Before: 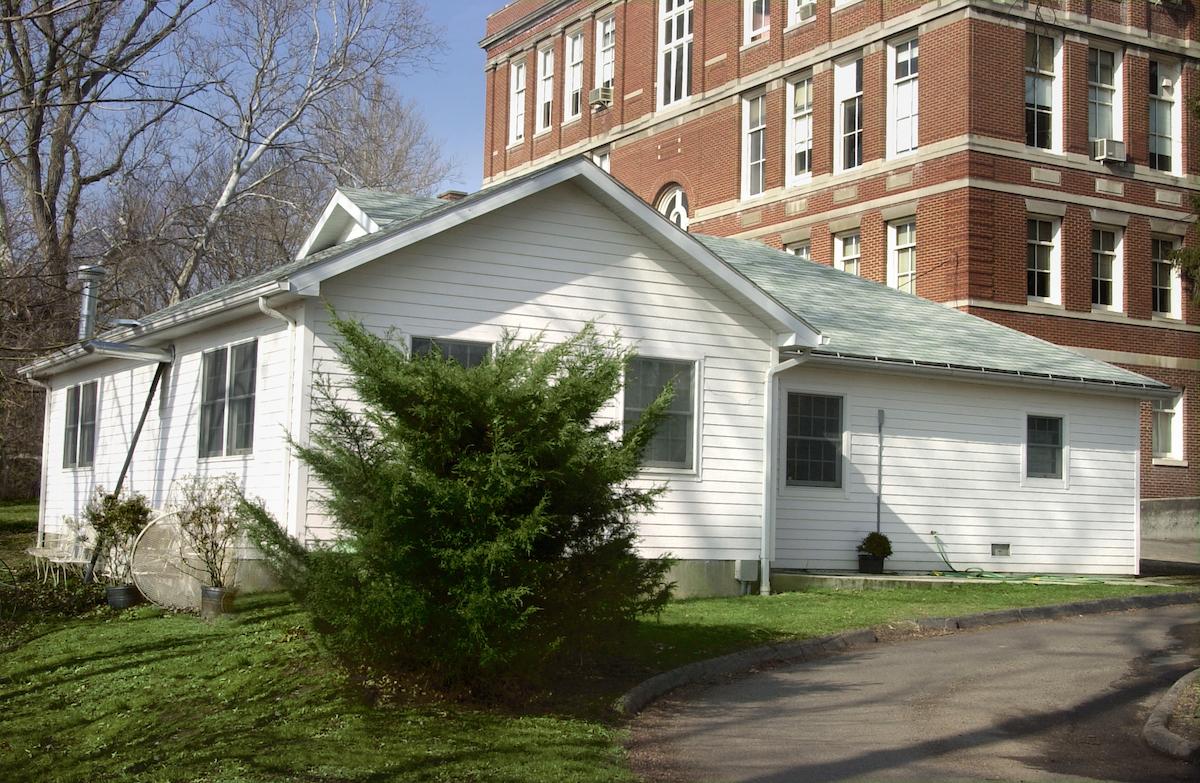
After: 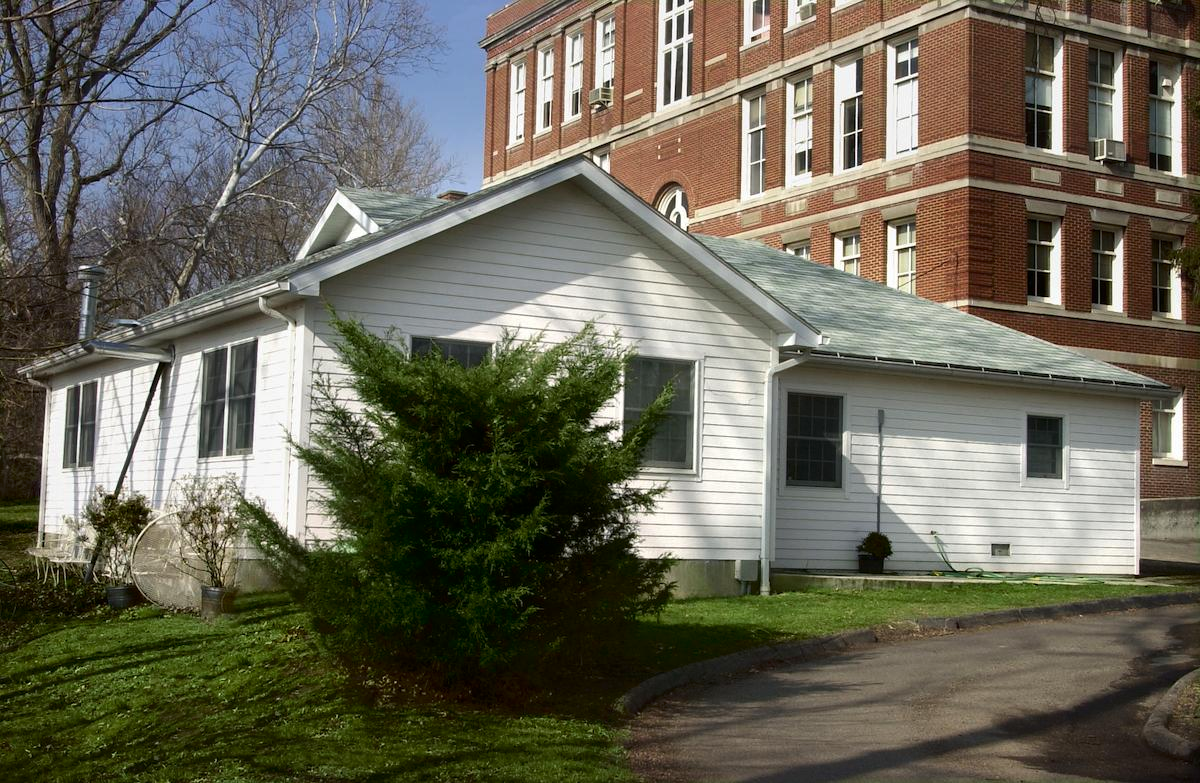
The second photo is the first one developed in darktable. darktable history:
contrast brightness saturation: contrast 0.066, brightness -0.128, saturation 0.057
